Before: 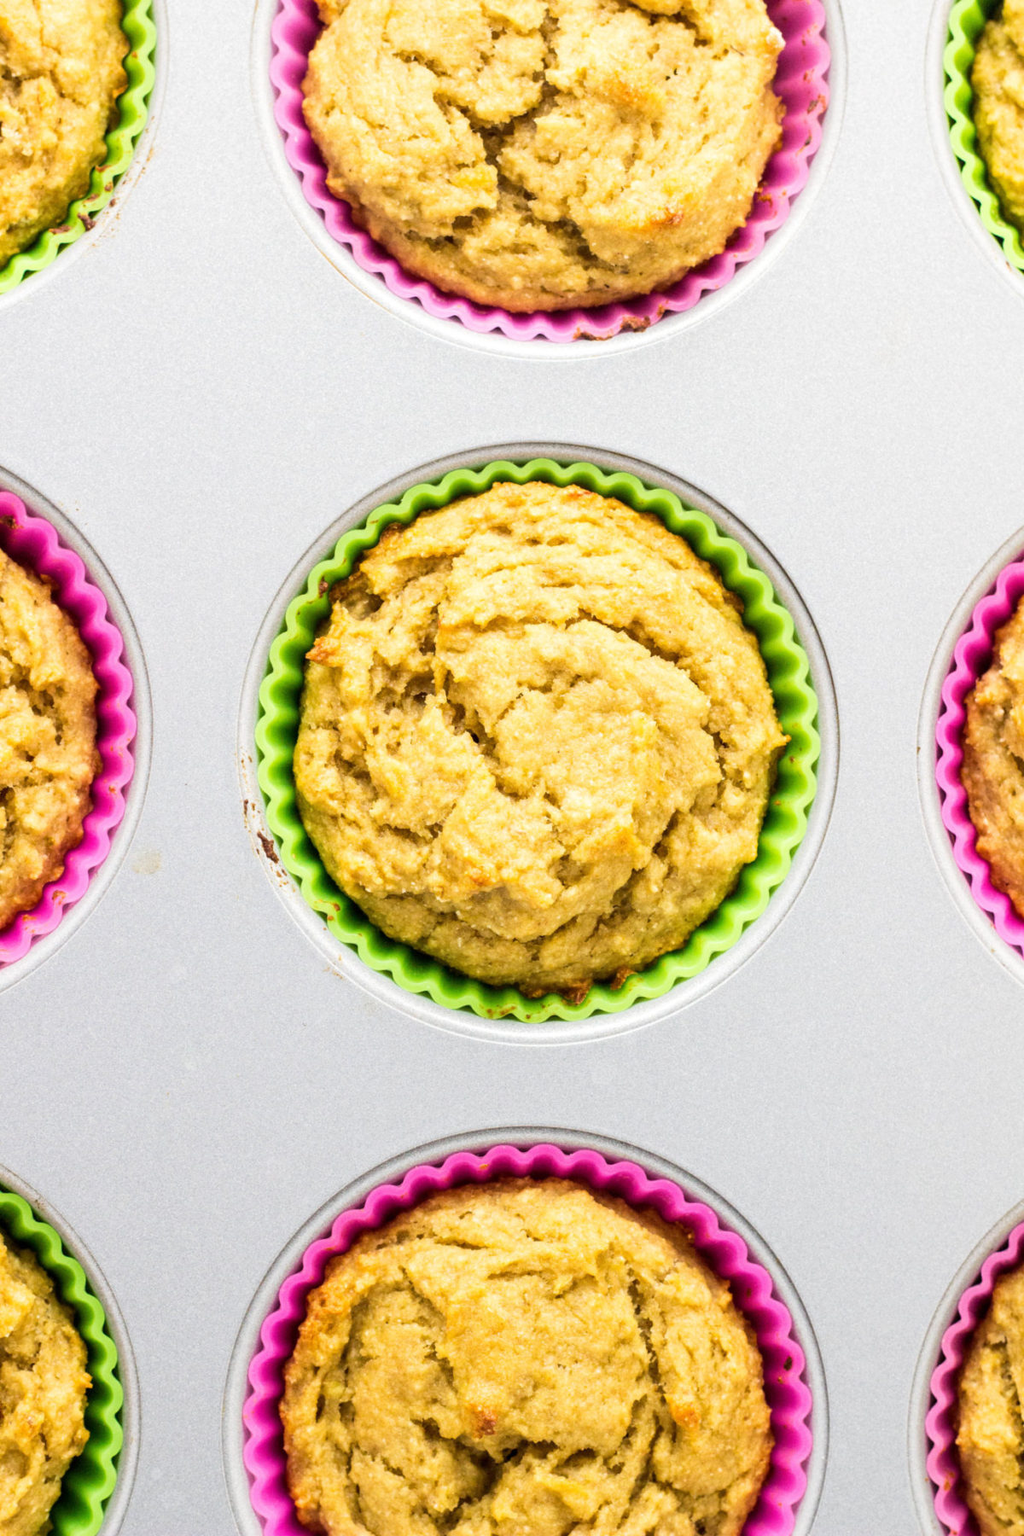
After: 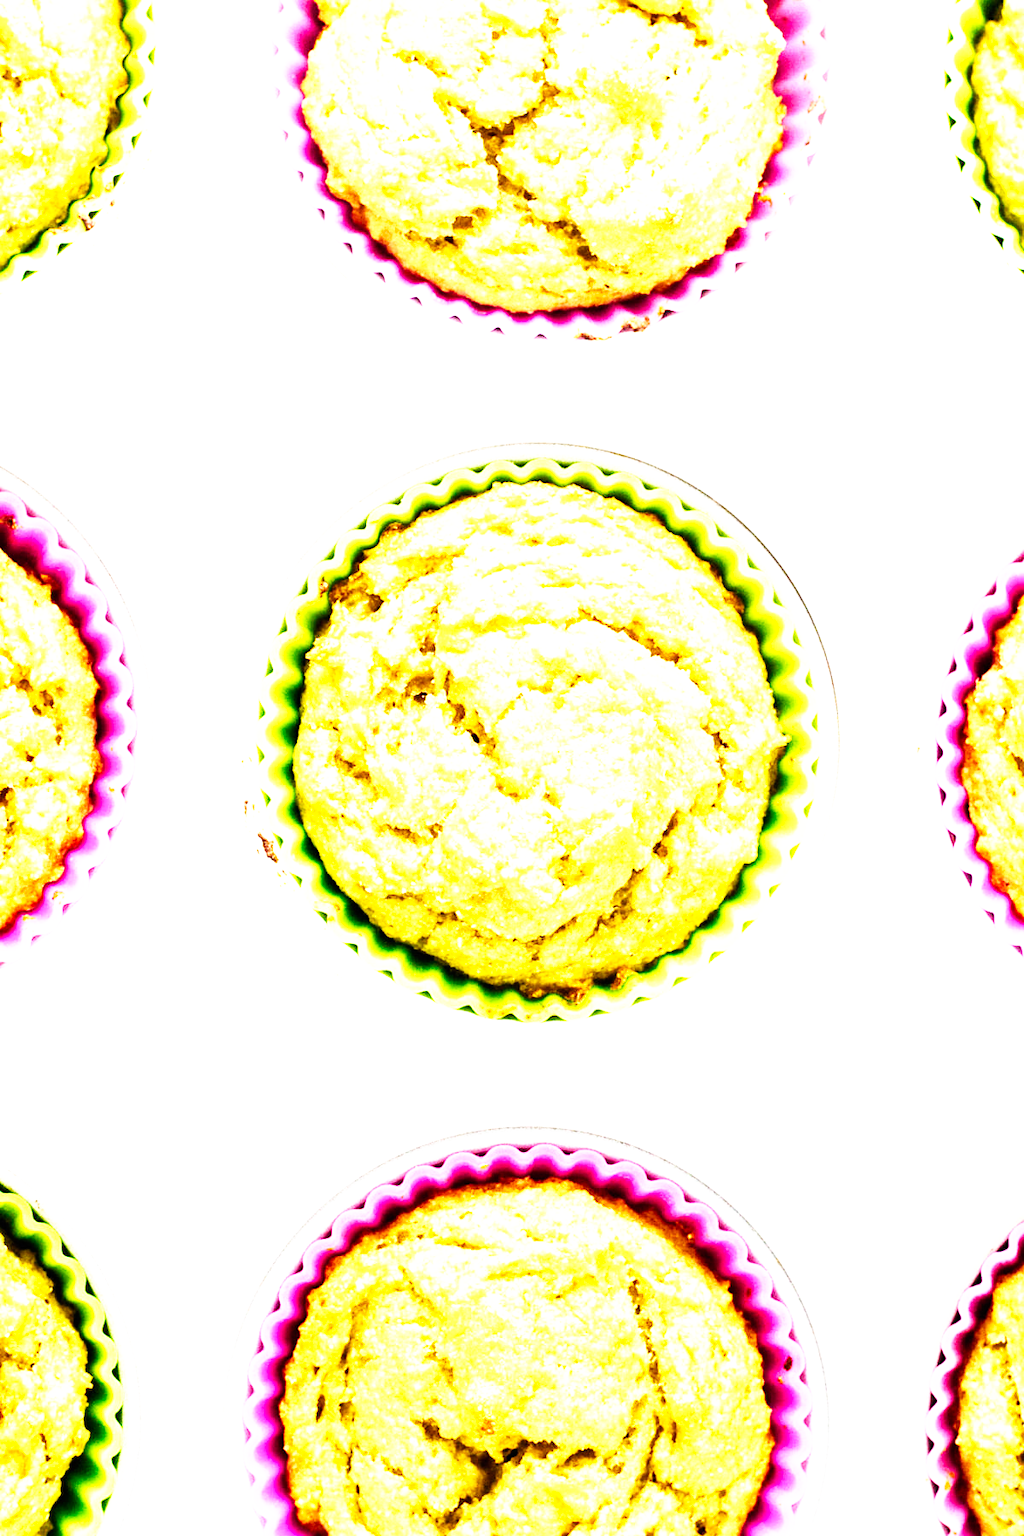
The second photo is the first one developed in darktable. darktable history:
color balance rgb: perceptual brilliance grading › highlights 14.29%, perceptual brilliance grading › mid-tones -5.92%, perceptual brilliance grading › shadows -26.83%, global vibrance 31.18%
sharpen: amount 0.2
exposure: black level correction 0, exposure 1 EV, compensate exposure bias true, compensate highlight preservation false
base curve: curves: ch0 [(0, 0) (0.007, 0.004) (0.027, 0.03) (0.046, 0.07) (0.207, 0.54) (0.442, 0.872) (0.673, 0.972) (1, 1)], preserve colors none
